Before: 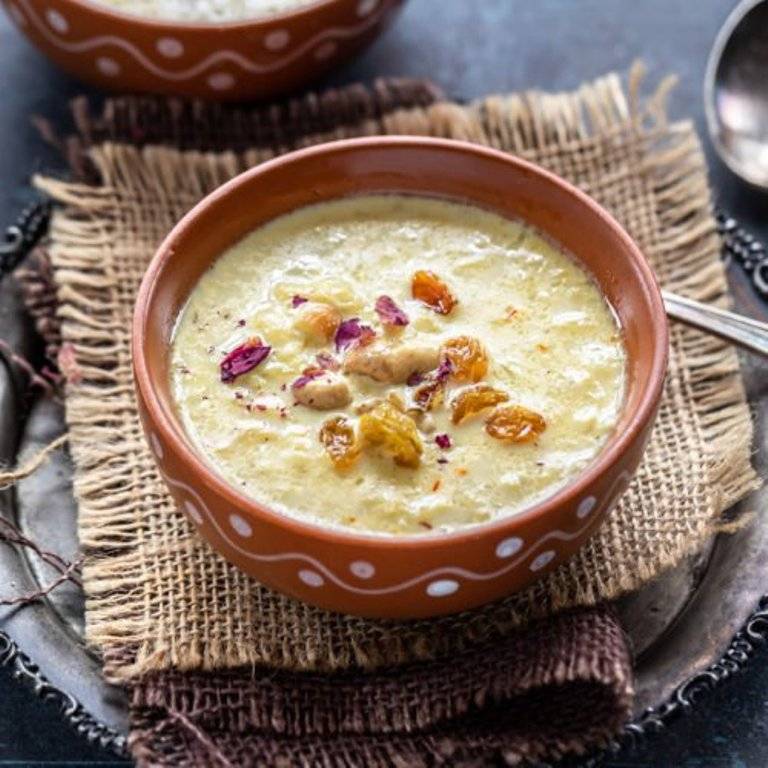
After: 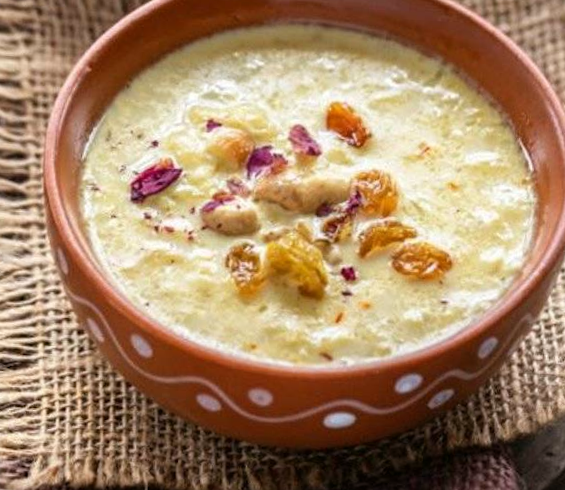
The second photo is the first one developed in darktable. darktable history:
crop and rotate: angle -3.37°, left 9.79%, top 20.73%, right 12.42%, bottom 11.82%
color balance: mode lift, gamma, gain (sRGB), lift [1, 0.99, 1.01, 0.992], gamma [1, 1.037, 0.974, 0.963]
